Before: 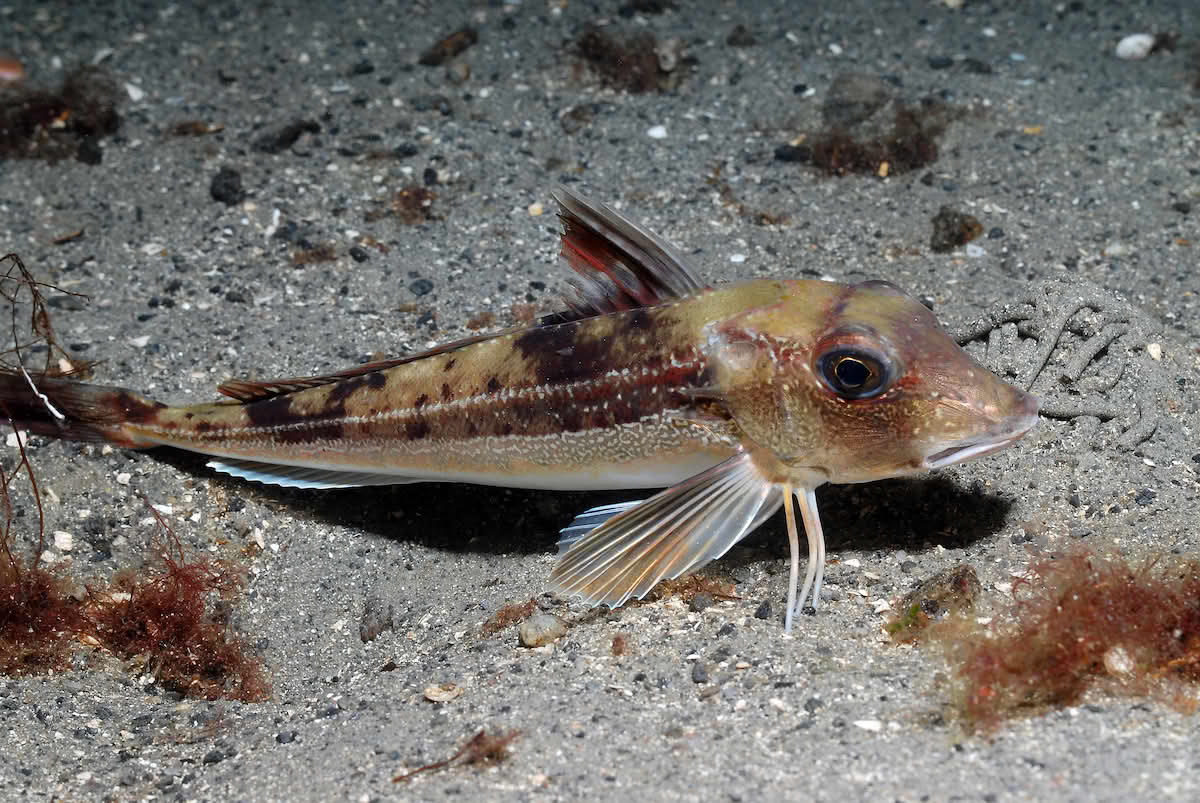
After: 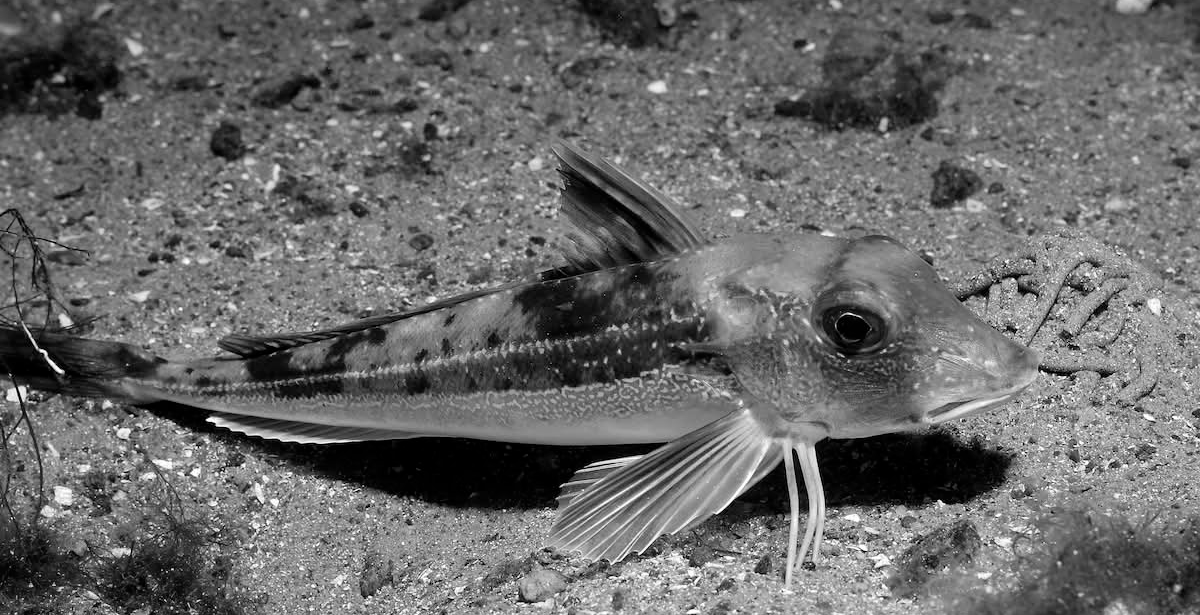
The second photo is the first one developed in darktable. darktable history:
crop: top 5.667%, bottom 17.637%
monochrome: on, module defaults
